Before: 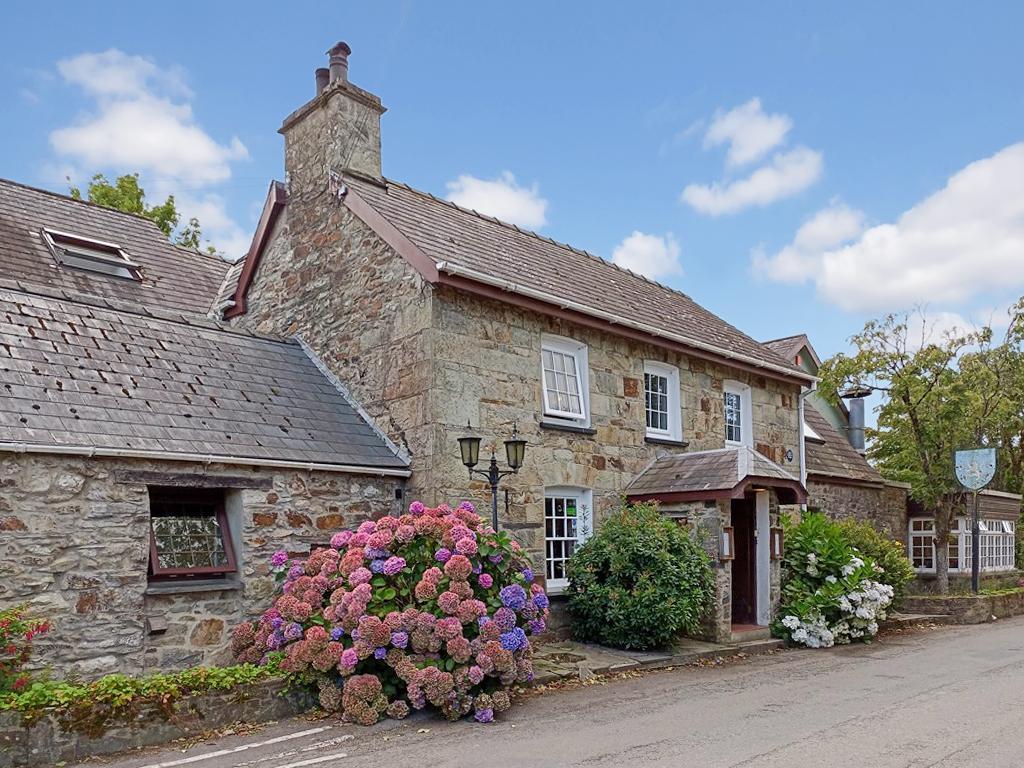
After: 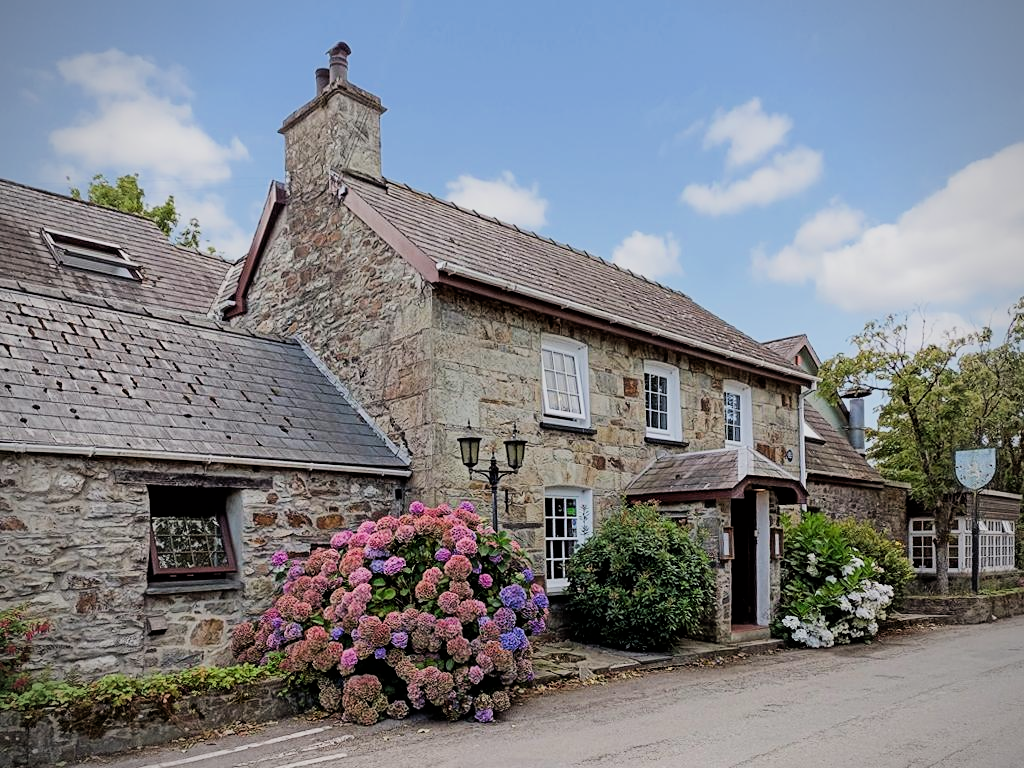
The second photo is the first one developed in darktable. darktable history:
vignetting: fall-off radius 60.92%
filmic rgb: black relative exposure -5 EV, hardness 2.88, contrast 1.3
